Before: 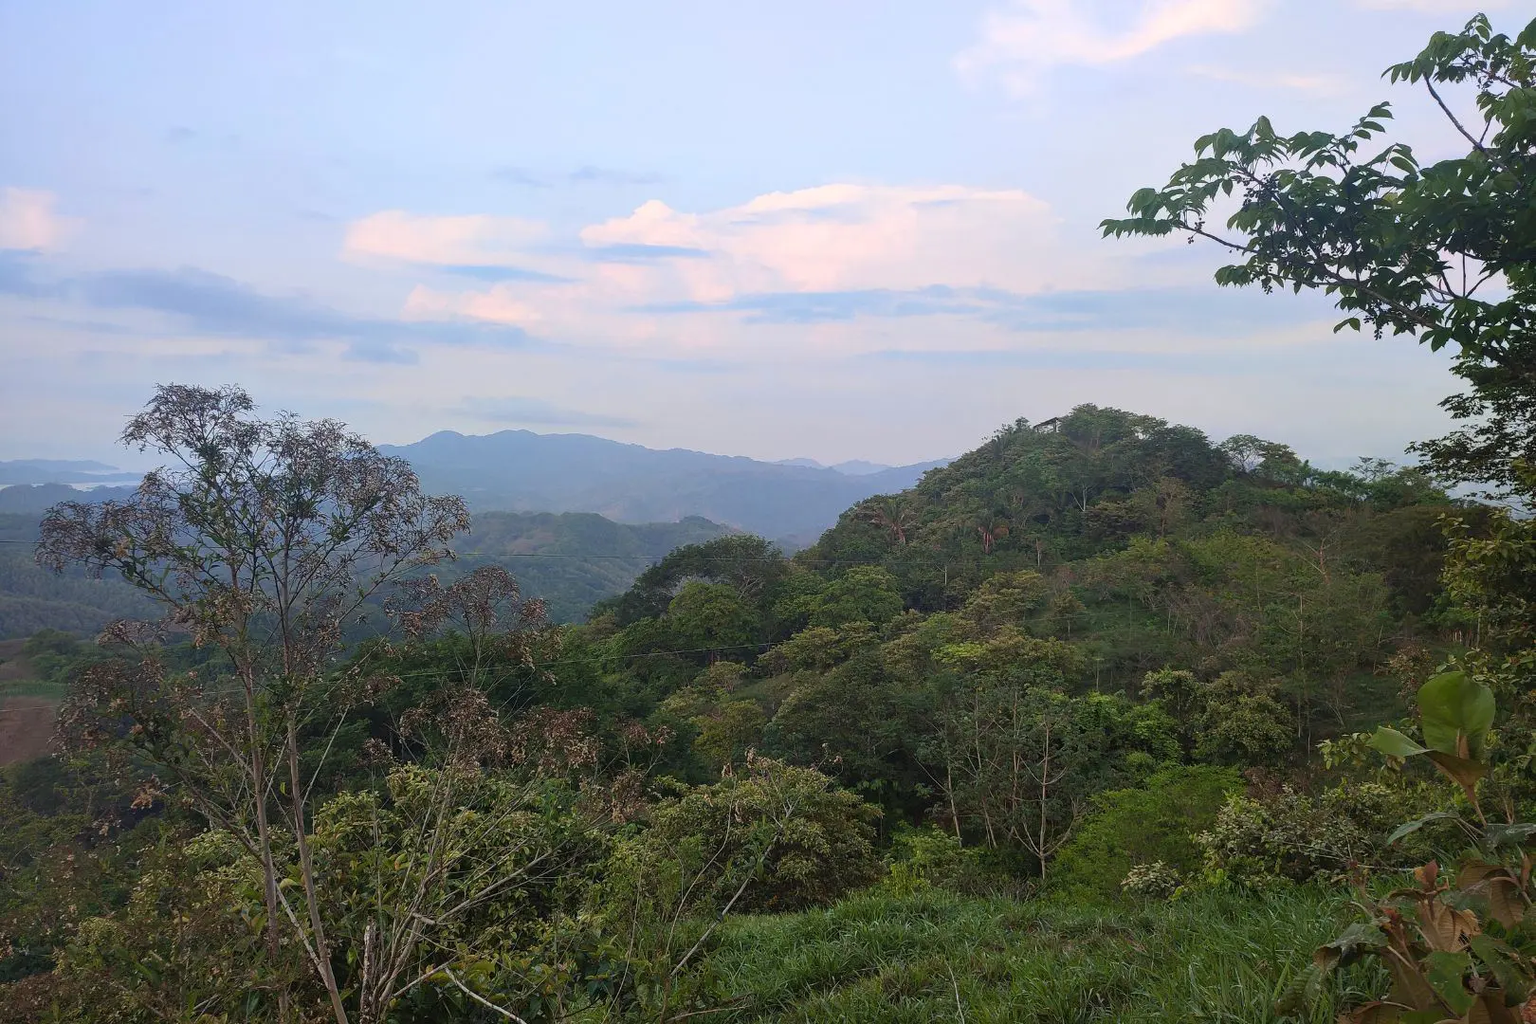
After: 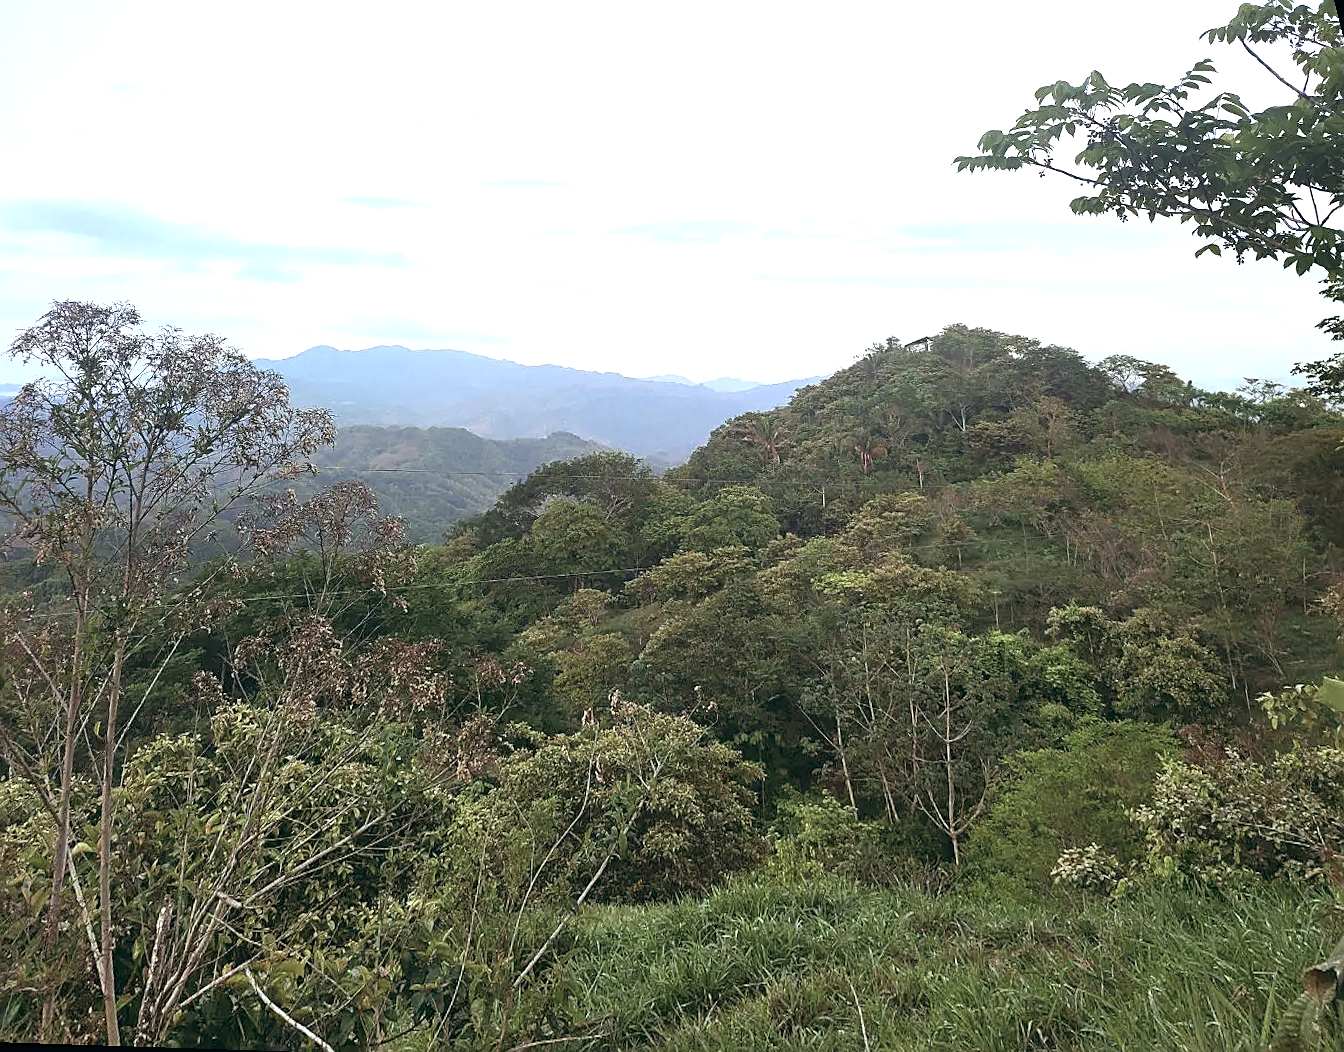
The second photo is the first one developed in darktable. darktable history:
sharpen: on, module defaults
rotate and perspective: rotation 0.72°, lens shift (vertical) -0.352, lens shift (horizontal) -0.051, crop left 0.152, crop right 0.859, crop top 0.019, crop bottom 0.964
exposure: black level correction 0, exposure 1.1 EV, compensate highlight preservation false
color balance: lift [1, 0.994, 1.002, 1.006], gamma [0.957, 1.081, 1.016, 0.919], gain [0.97, 0.972, 1.01, 1.028], input saturation 91.06%, output saturation 79.8%
